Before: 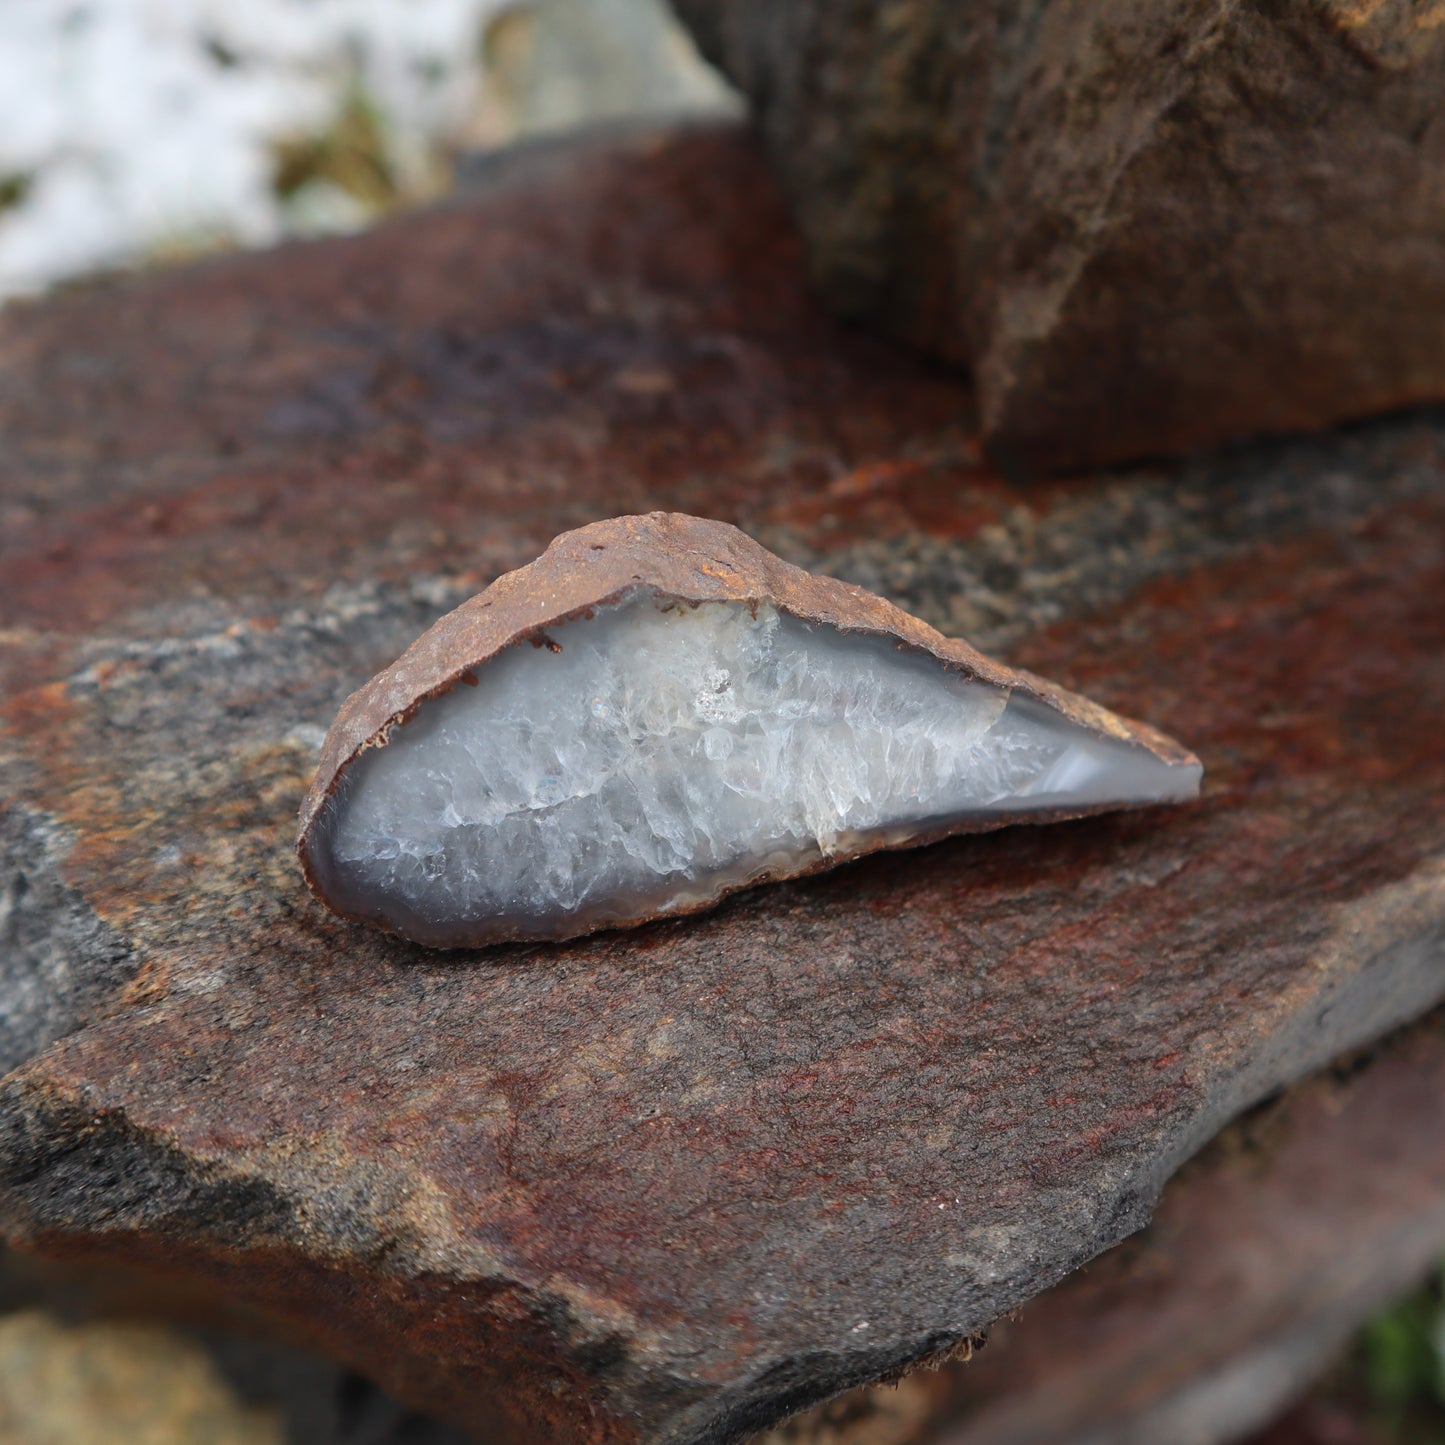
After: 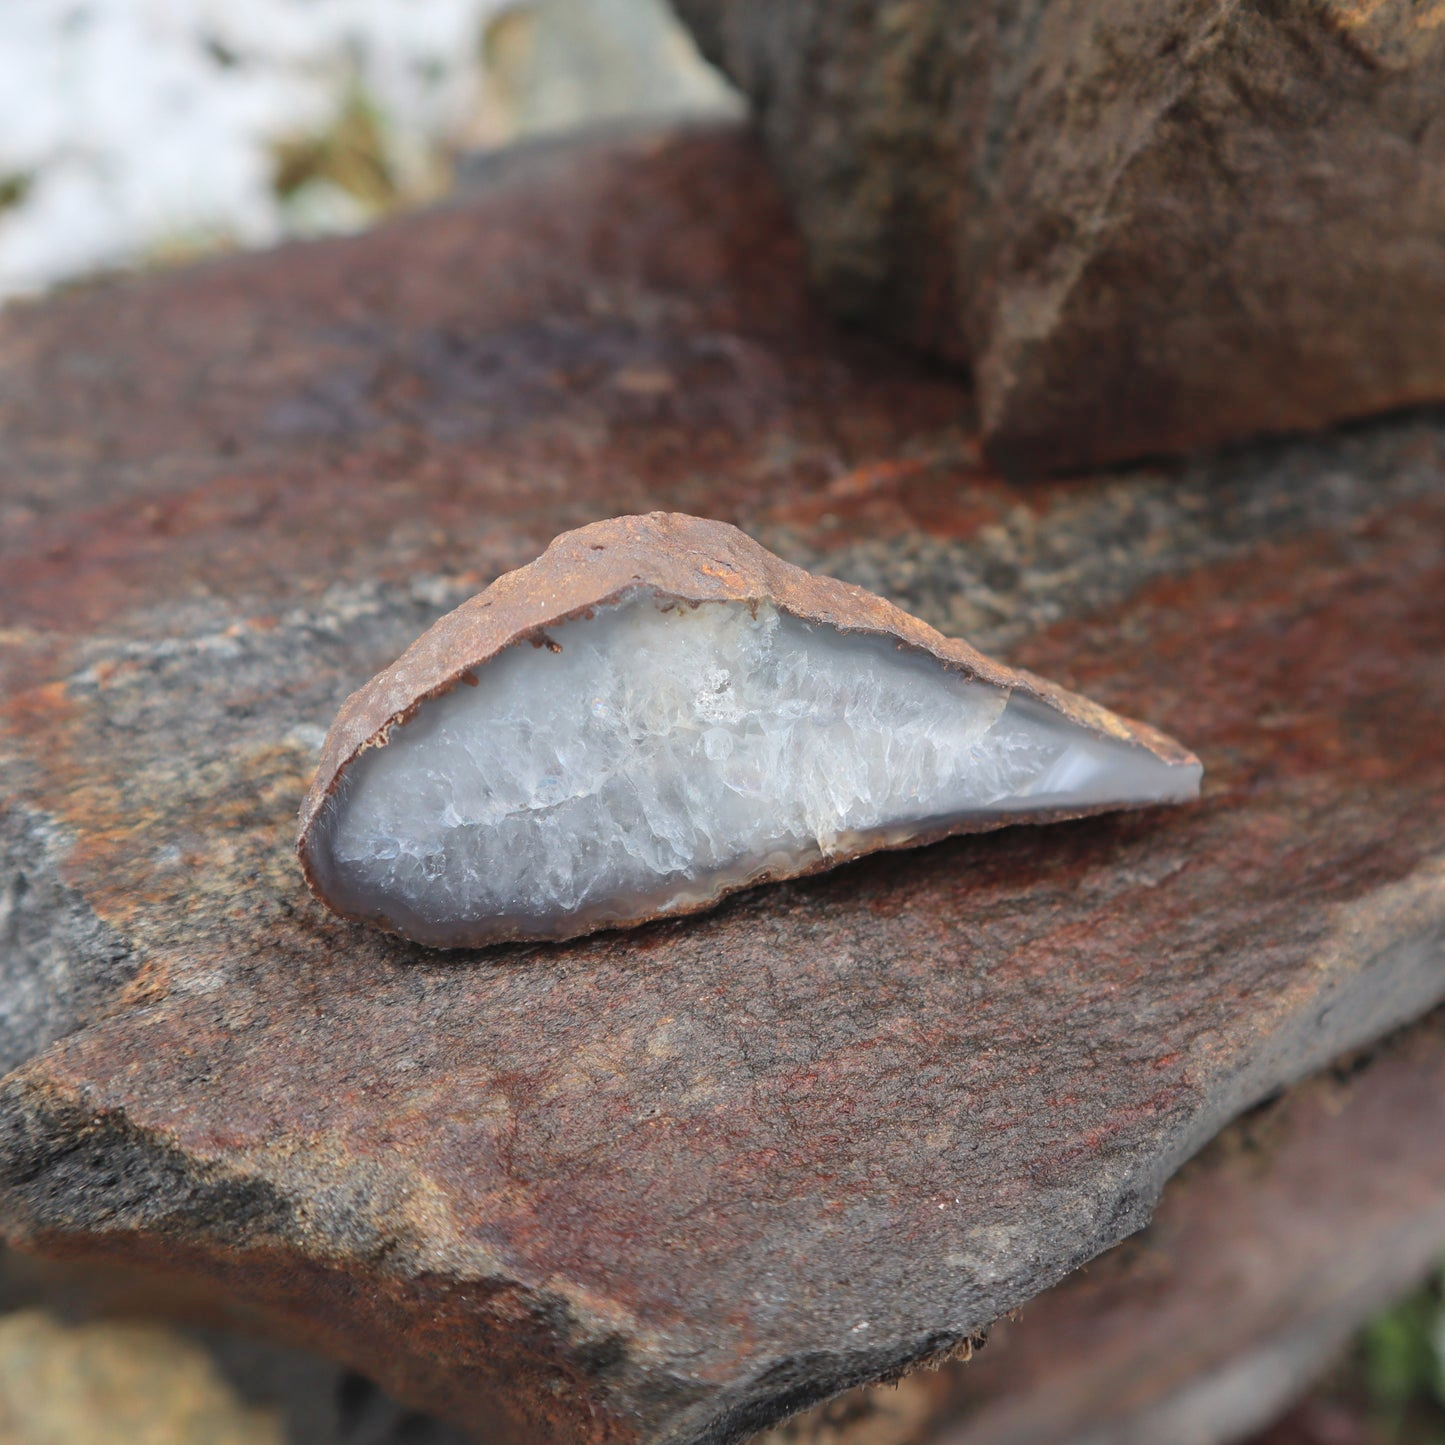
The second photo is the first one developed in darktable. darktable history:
contrast brightness saturation: brightness 0.149
